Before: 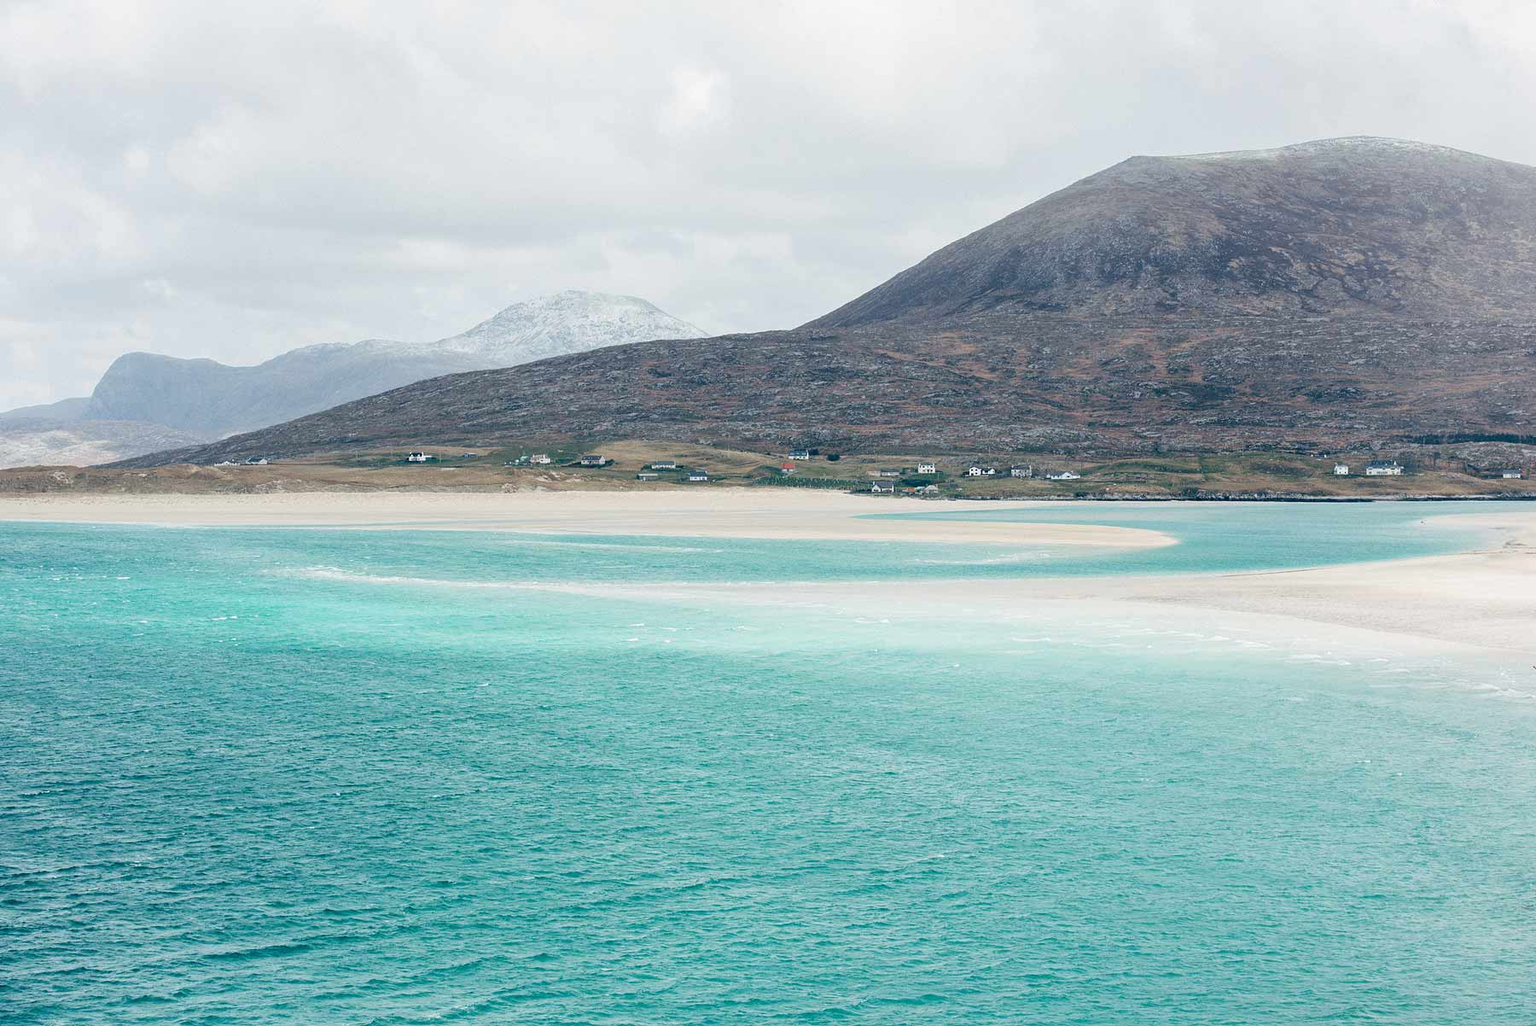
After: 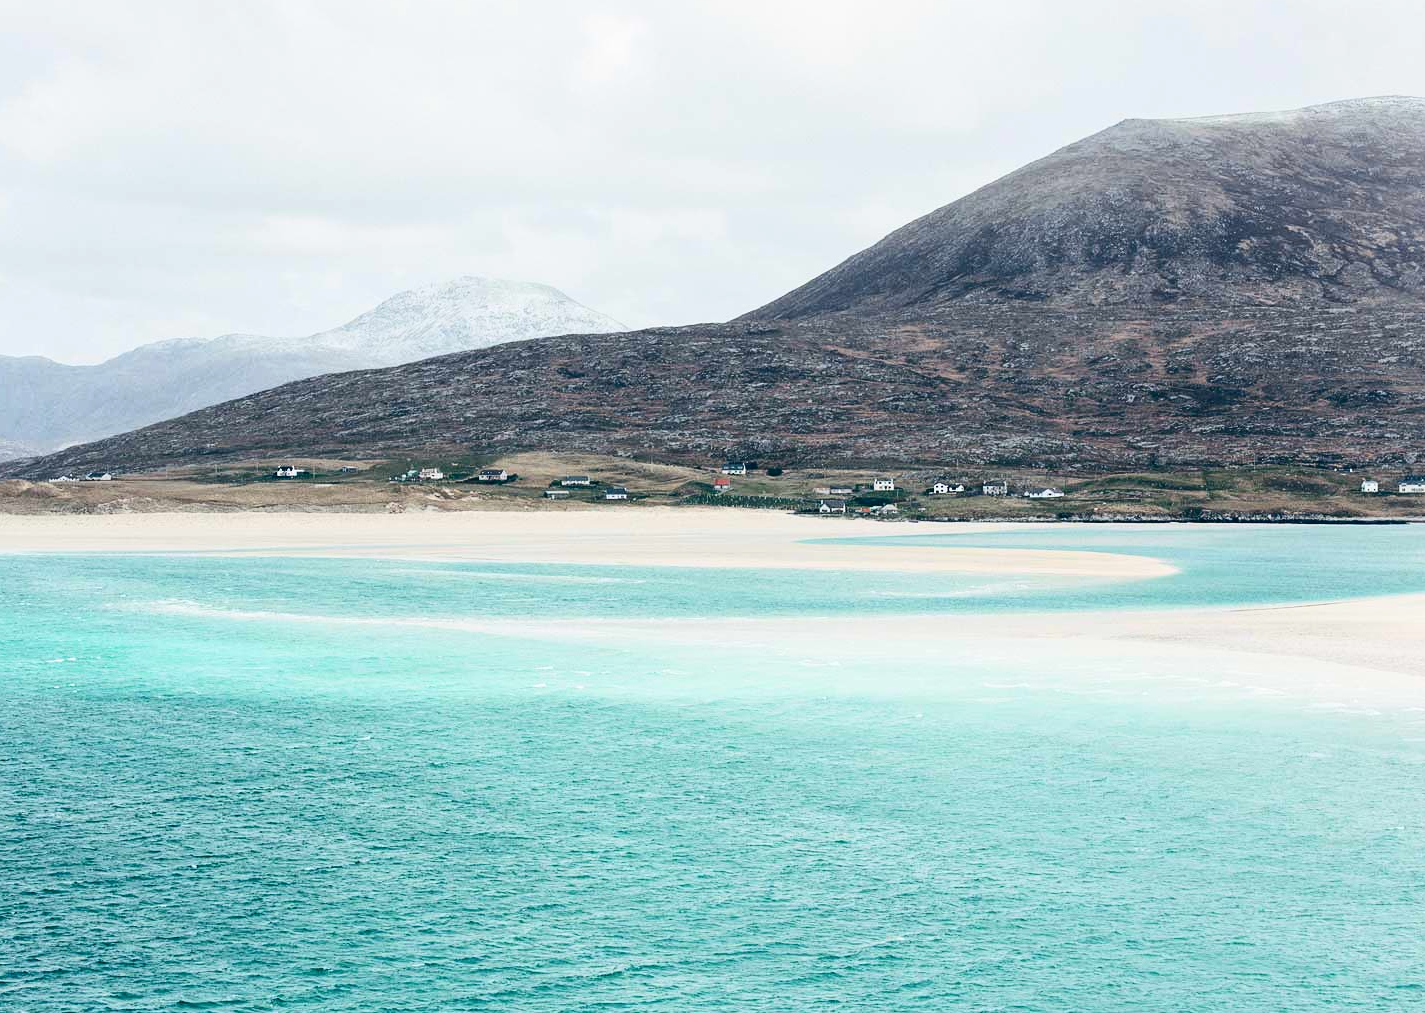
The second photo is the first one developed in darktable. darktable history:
crop: left 11.225%, top 5.381%, right 9.565%, bottom 10.314%
contrast brightness saturation: contrast 0.28
